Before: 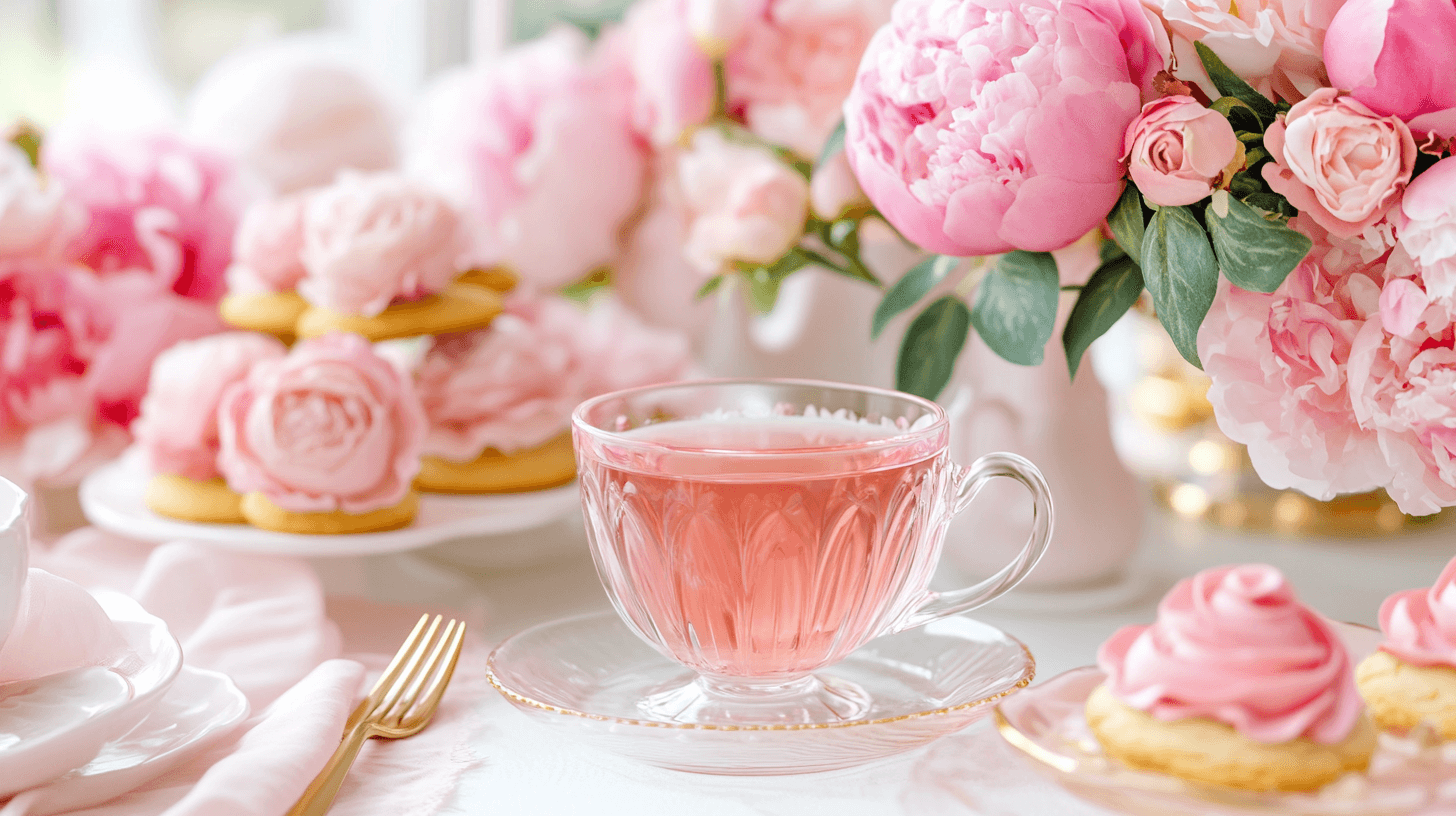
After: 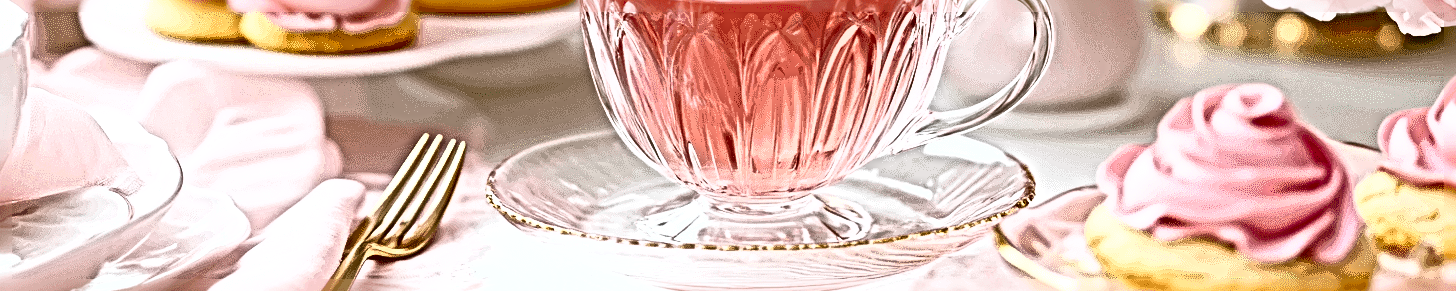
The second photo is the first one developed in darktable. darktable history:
sharpen: radius 6.272, amount 1.813, threshold 0.205
crop and rotate: top 58.827%, bottom 5.483%
tone equalizer: -8 EV -0.432 EV, -7 EV -0.381 EV, -6 EV -0.335 EV, -5 EV -0.209 EV, -3 EV 0.215 EV, -2 EV 0.349 EV, -1 EV 0.367 EV, +0 EV 0.392 EV
contrast brightness saturation: contrast 0.068, brightness -0.139, saturation 0.118
shadows and highlights: radius 267.15, highlights color adjustment 0.7%, soften with gaussian
tone curve: curves: ch0 [(0, 0) (0.003, 0.03) (0.011, 0.03) (0.025, 0.033) (0.044, 0.038) (0.069, 0.057) (0.1, 0.109) (0.136, 0.174) (0.177, 0.243) (0.224, 0.313) (0.277, 0.391) (0.335, 0.464) (0.399, 0.515) (0.468, 0.563) (0.543, 0.616) (0.623, 0.679) (0.709, 0.766) (0.801, 0.865) (0.898, 0.948) (1, 1)], color space Lab, linked channels, preserve colors none
